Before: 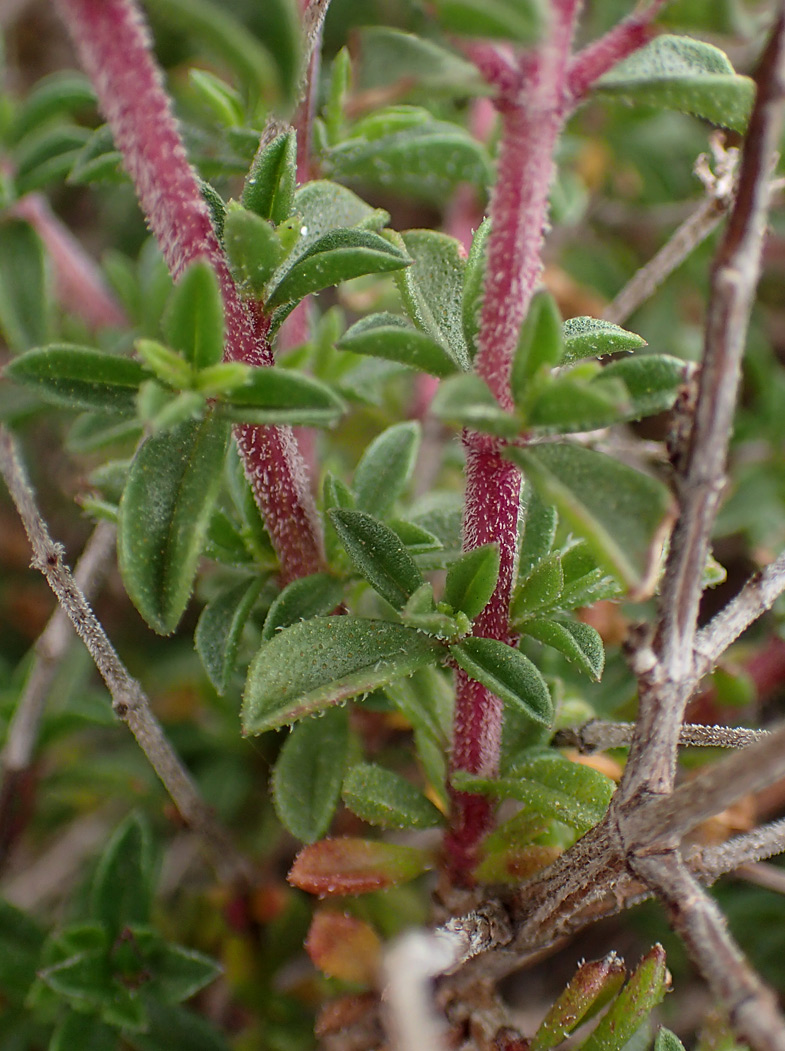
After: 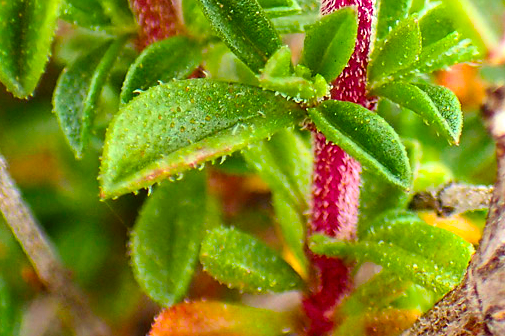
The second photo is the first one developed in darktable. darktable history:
color balance rgb: linear chroma grading › global chroma 10%, perceptual saturation grading › global saturation 40%, perceptual brilliance grading › global brilliance 30%, global vibrance 20%
contrast brightness saturation: contrast 0.2, brightness 0.16, saturation 0.22
crop: left 18.091%, top 51.13%, right 17.525%, bottom 16.85%
white balance: red 0.986, blue 1.01
